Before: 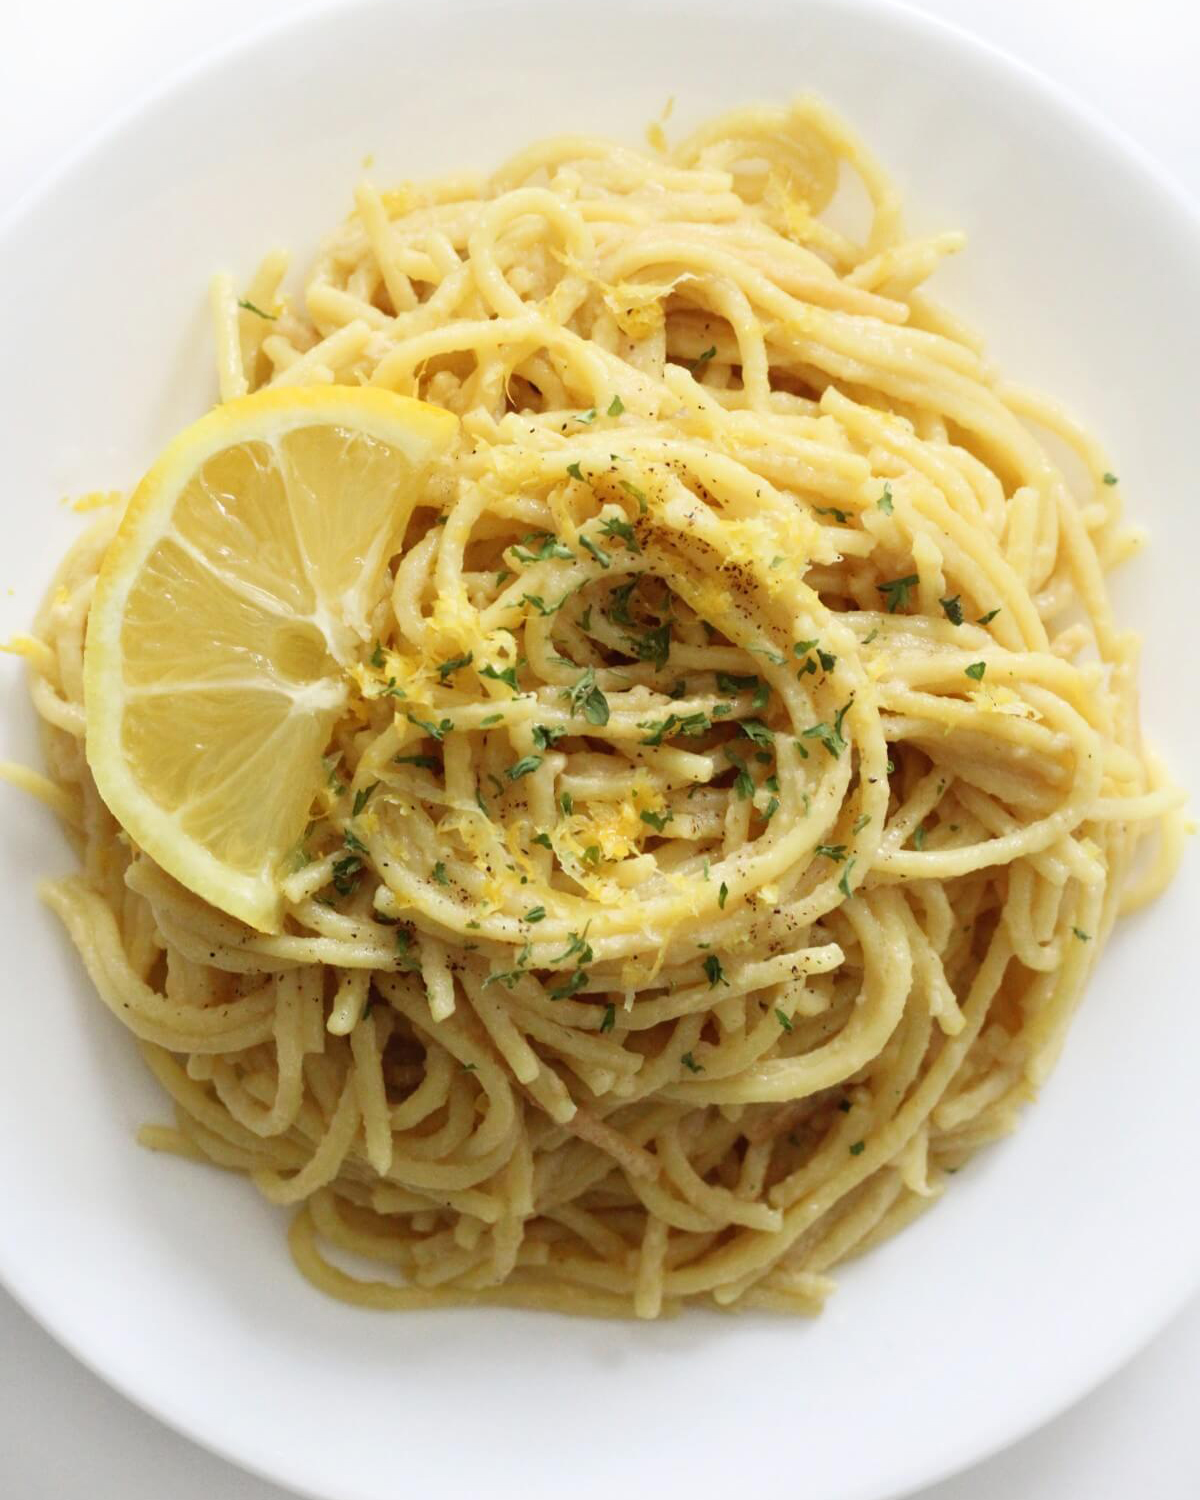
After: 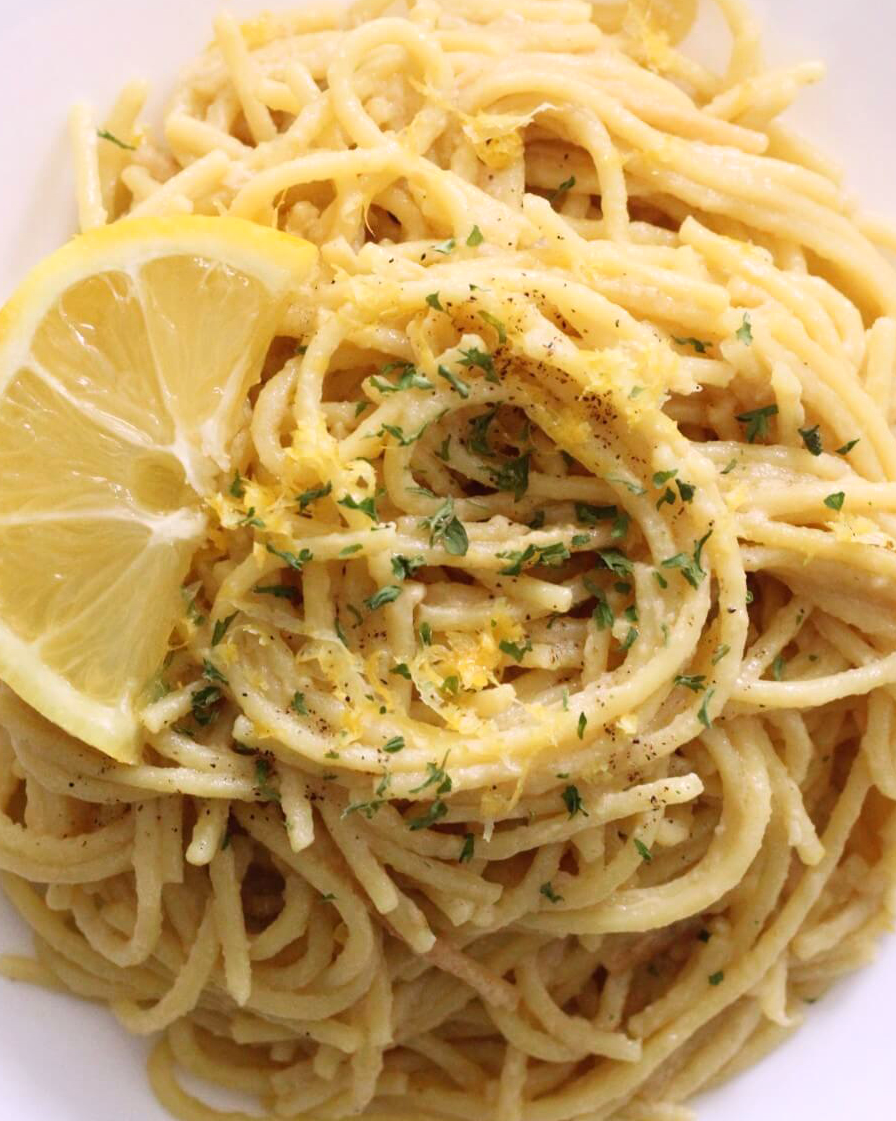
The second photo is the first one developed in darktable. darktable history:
crop and rotate: left 11.831%, top 11.346%, right 13.429%, bottom 13.899%
white balance: red 1.05, blue 1.072
